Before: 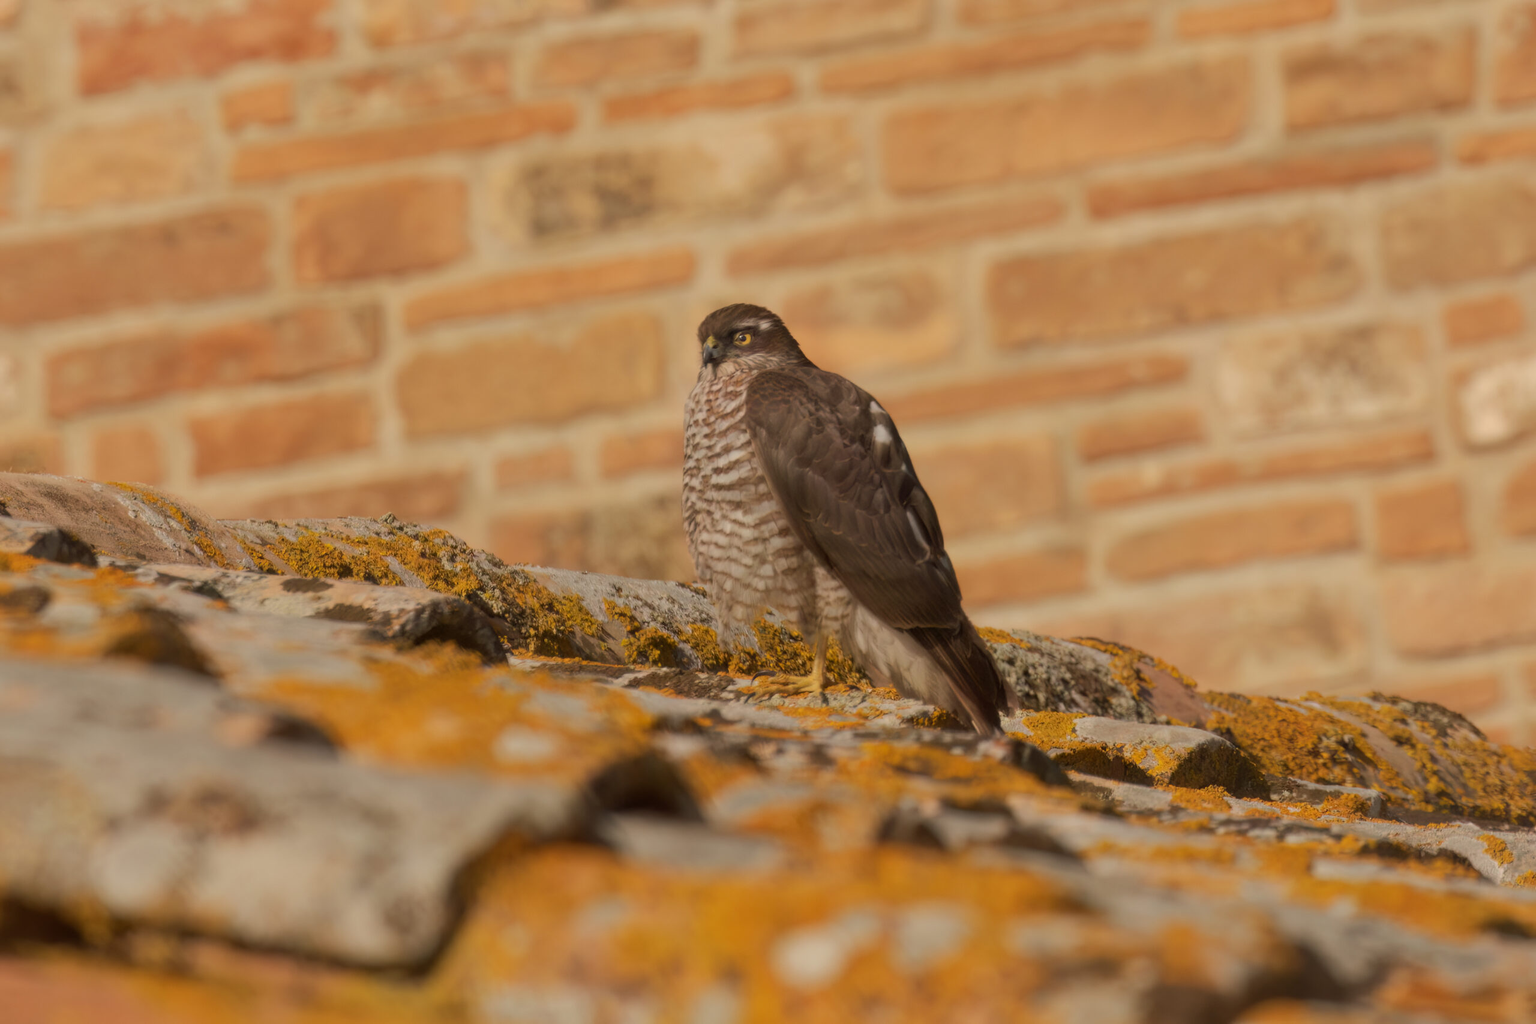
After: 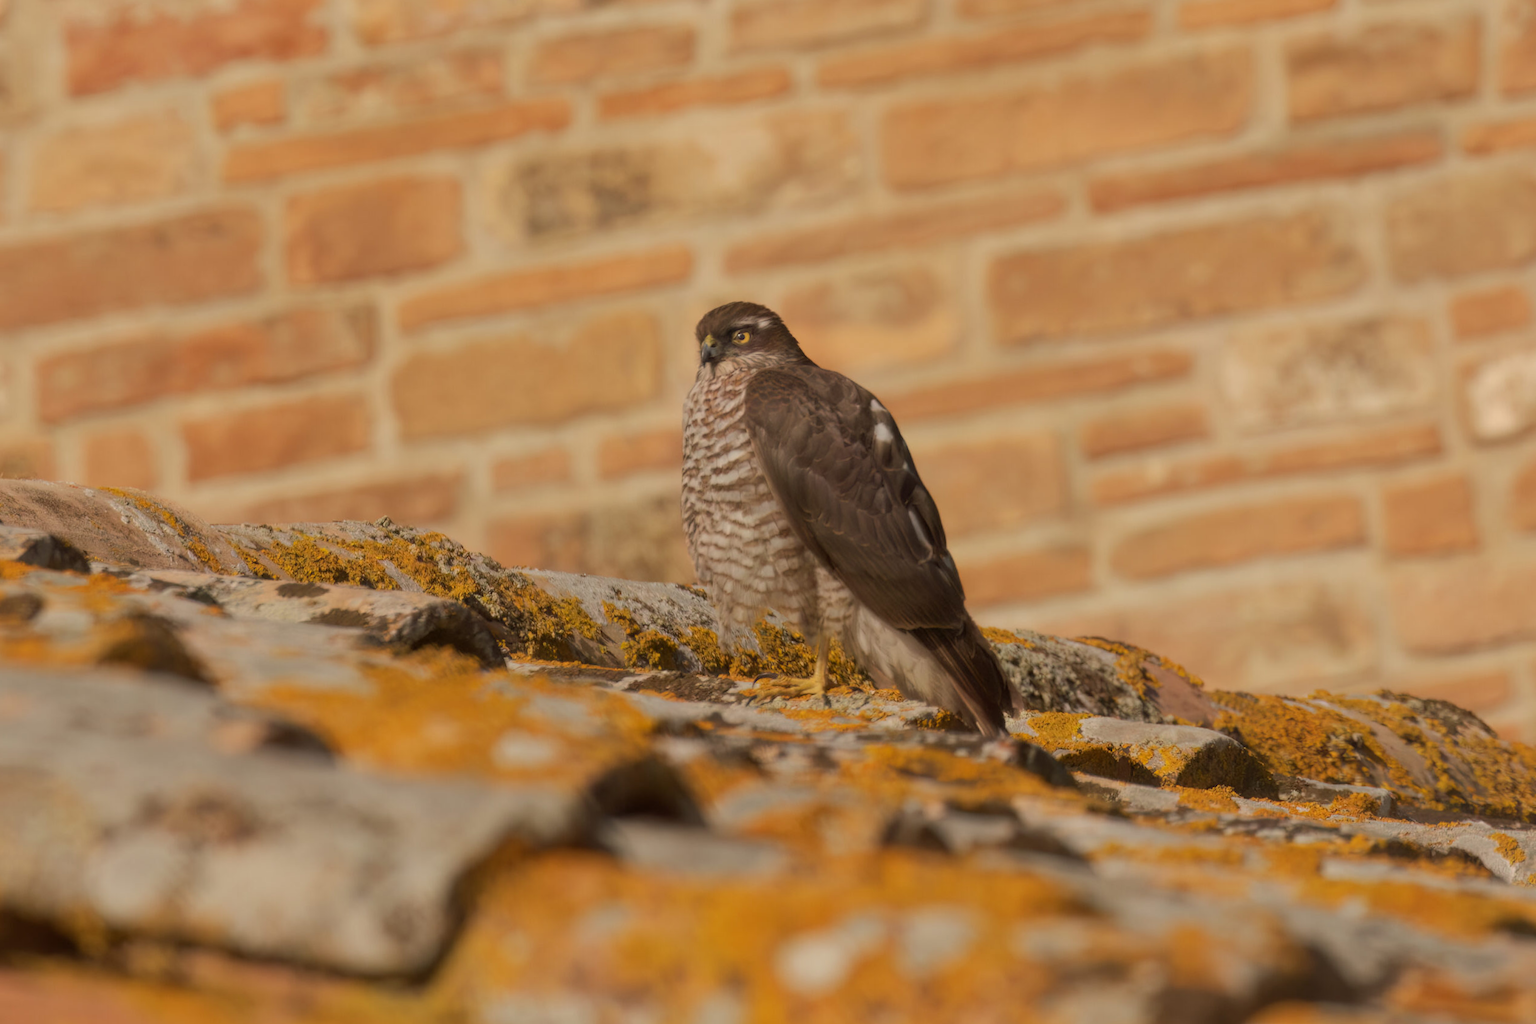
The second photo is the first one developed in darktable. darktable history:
white balance: emerald 1
rotate and perspective: rotation -0.45°, automatic cropping original format, crop left 0.008, crop right 0.992, crop top 0.012, crop bottom 0.988
